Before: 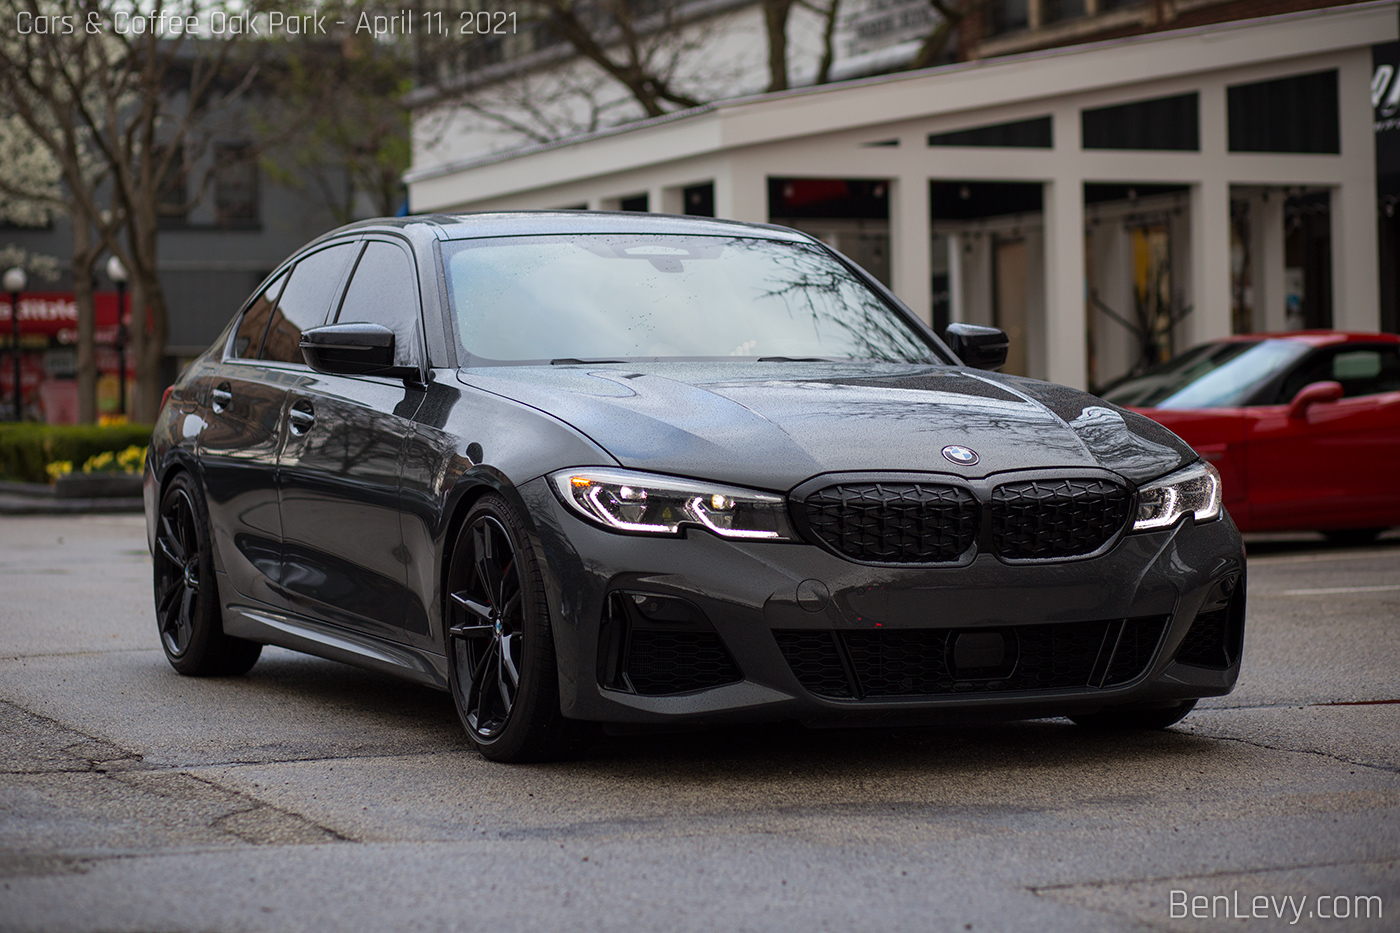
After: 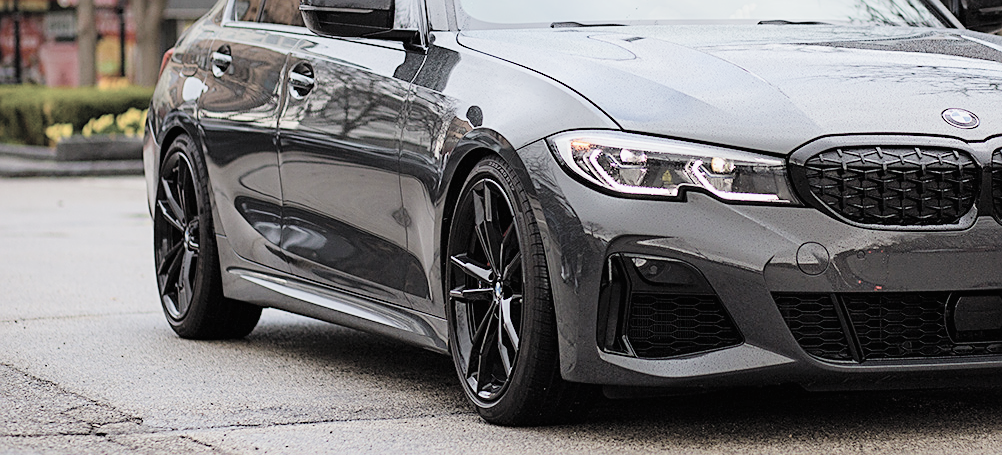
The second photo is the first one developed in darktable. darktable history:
contrast brightness saturation: brightness 0.181, saturation -0.494
crop: top 36.217%, right 28.378%, bottom 14.984%
filmic rgb: black relative exposure -7.13 EV, white relative exposure 5.34 EV, hardness 3.02
sharpen: on, module defaults
exposure: black level correction 0, exposure 1.578 EV, compensate highlight preservation false
color balance rgb: perceptual saturation grading › global saturation 20%, perceptual saturation grading › highlights -14.1%, perceptual saturation grading › shadows 49.334%, global vibrance 15.023%
